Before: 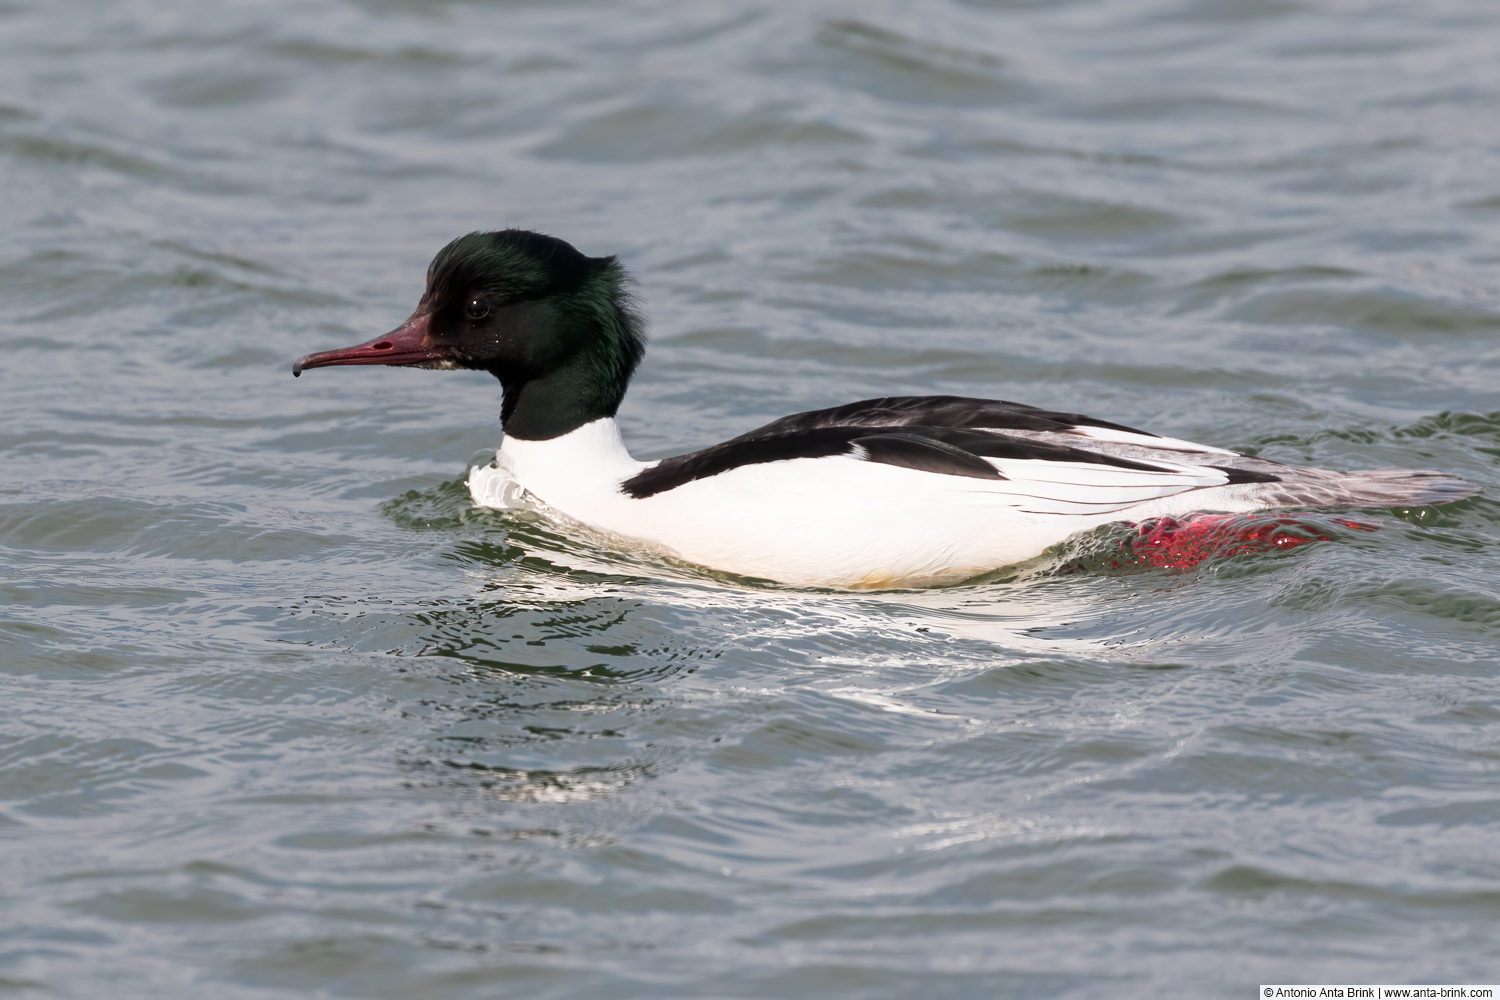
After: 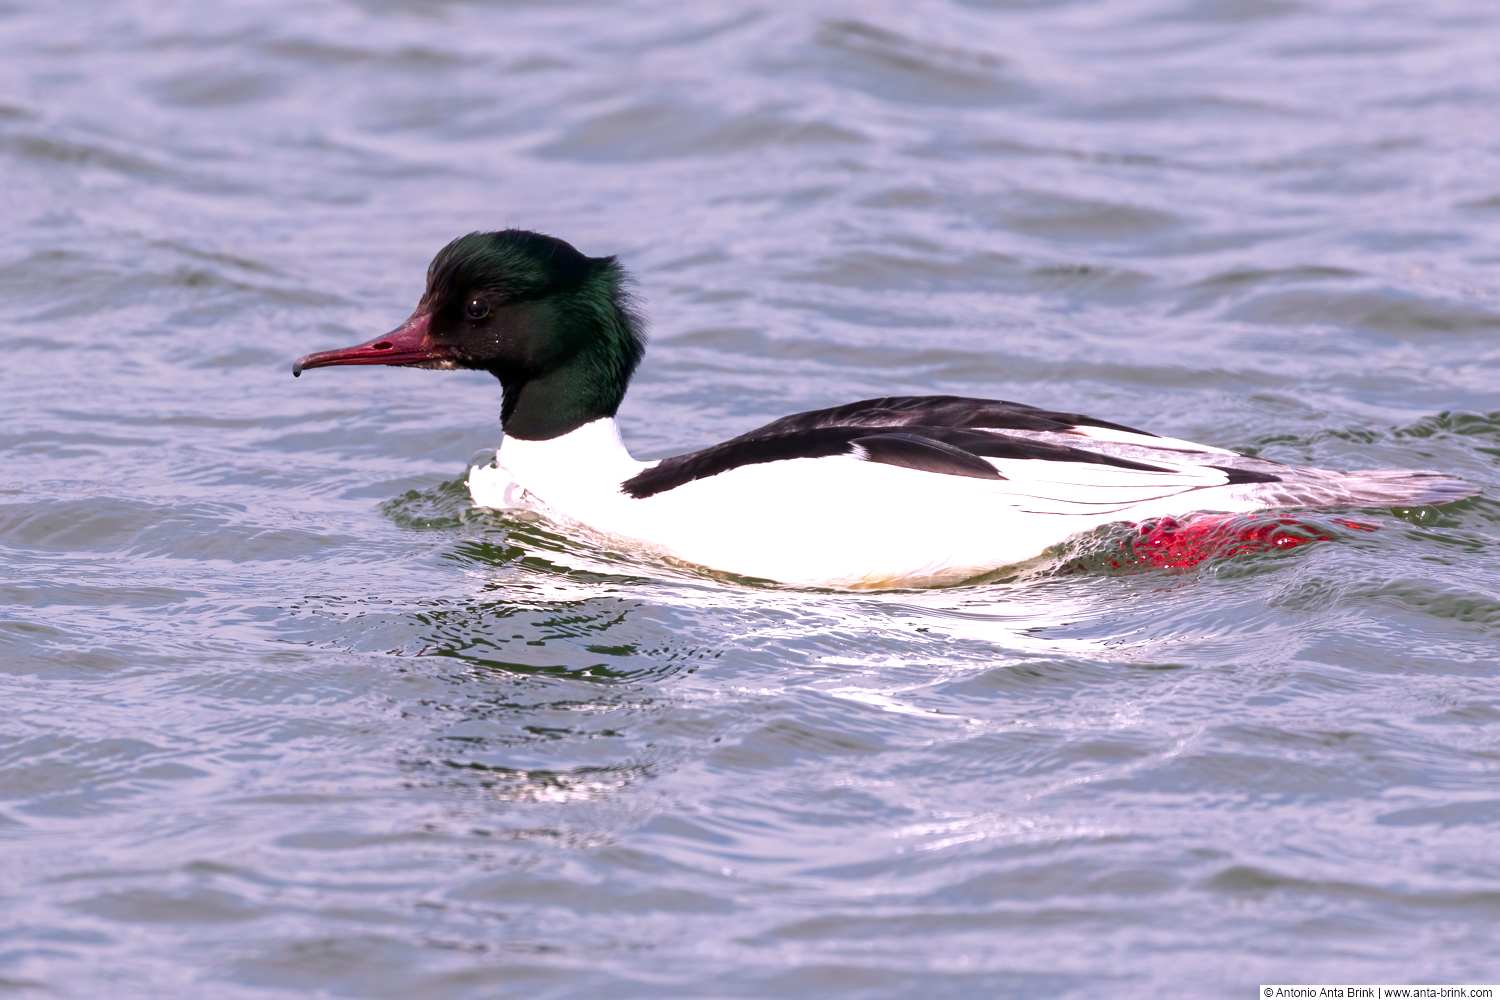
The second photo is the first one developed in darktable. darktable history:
white balance: red 1.066, blue 1.119
color balance rgb: perceptual saturation grading › global saturation 25%, perceptual saturation grading › highlights -50%, perceptual saturation grading › shadows 30%, perceptual brilliance grading › global brilliance 12%, global vibrance 20%
